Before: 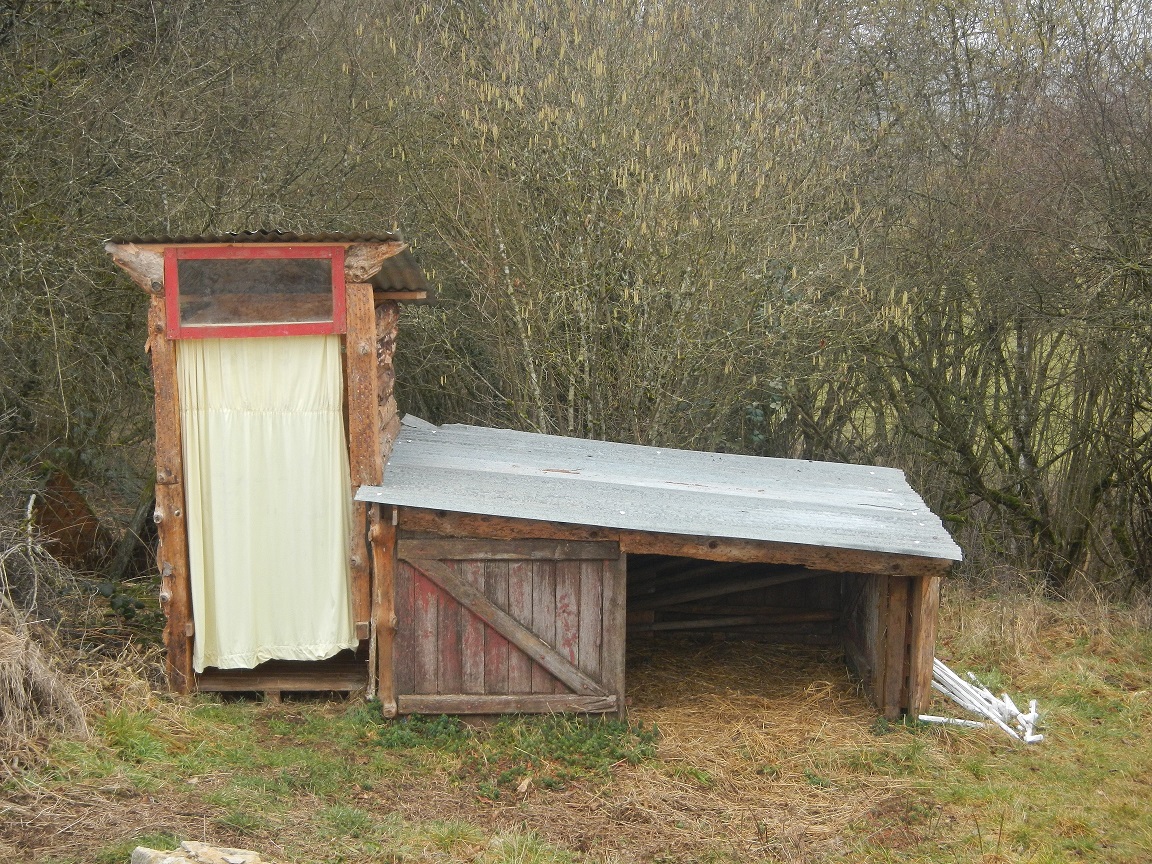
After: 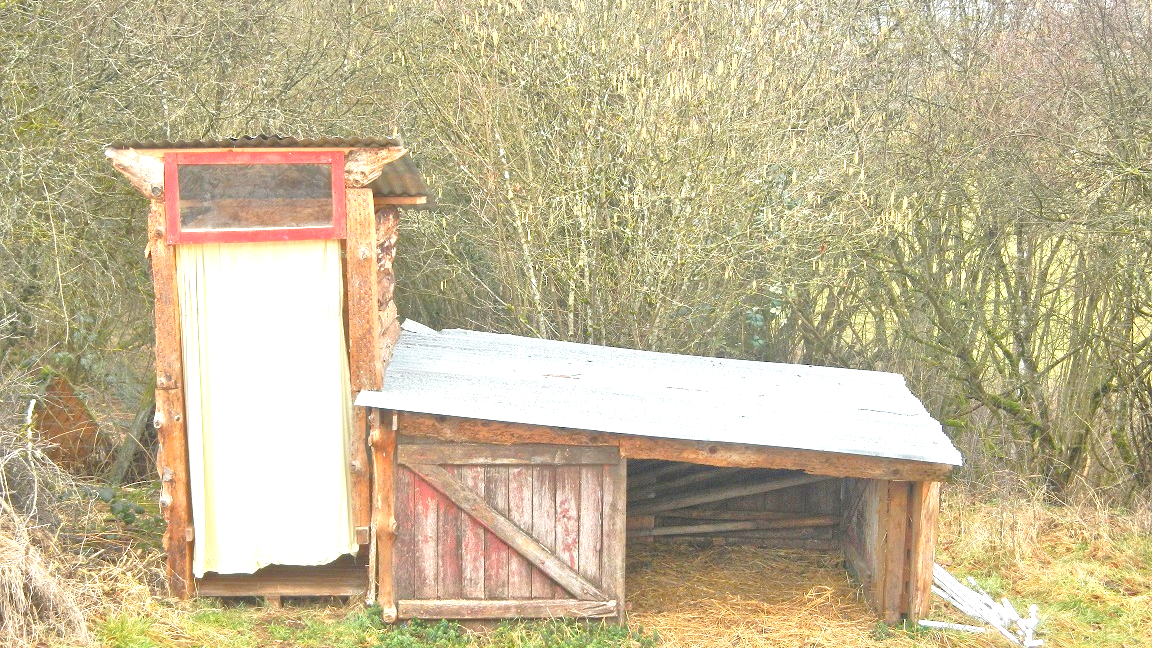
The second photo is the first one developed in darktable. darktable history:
local contrast: mode bilateral grid, contrast 20, coarseness 51, detail 119%, midtone range 0.2
tone equalizer: -8 EV 1.96 EV, -7 EV 2 EV, -6 EV 1.97 EV, -5 EV 1.96 EV, -4 EV 1.99 EV, -3 EV 1.5 EV, -2 EV 0.983 EV, -1 EV 0.479 EV, mask exposure compensation -0.493 EV
crop: top 11.029%, bottom 13.949%
exposure: exposure 1.001 EV, compensate highlight preservation false
